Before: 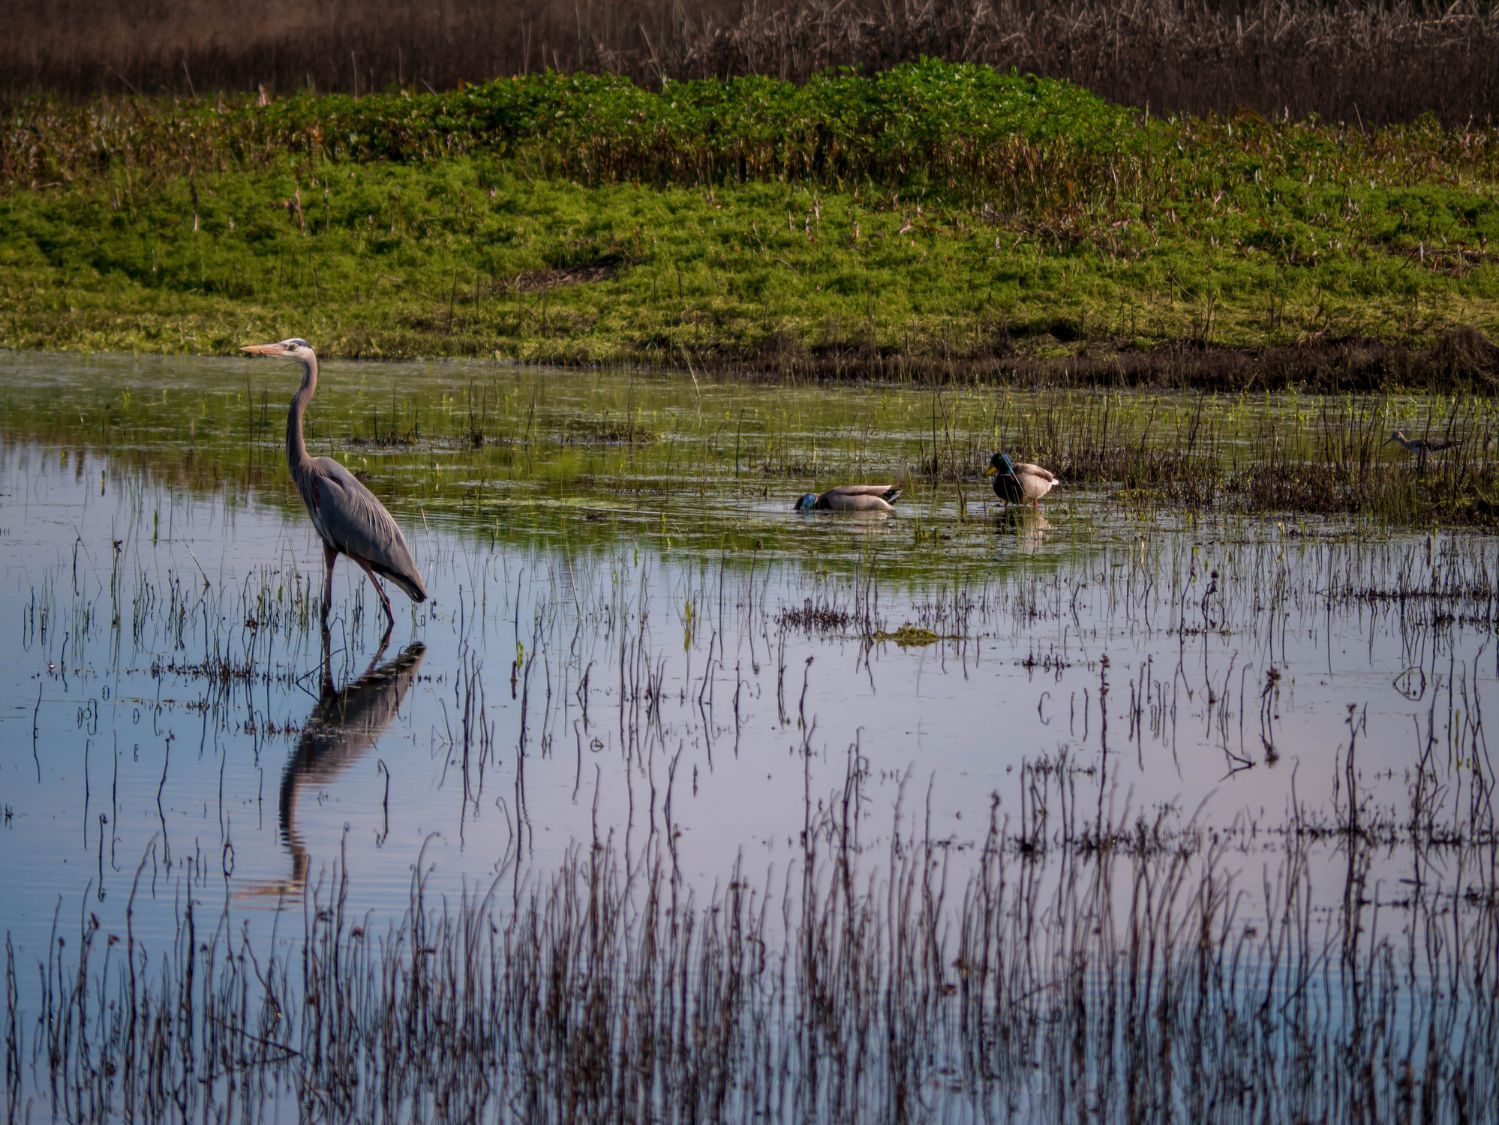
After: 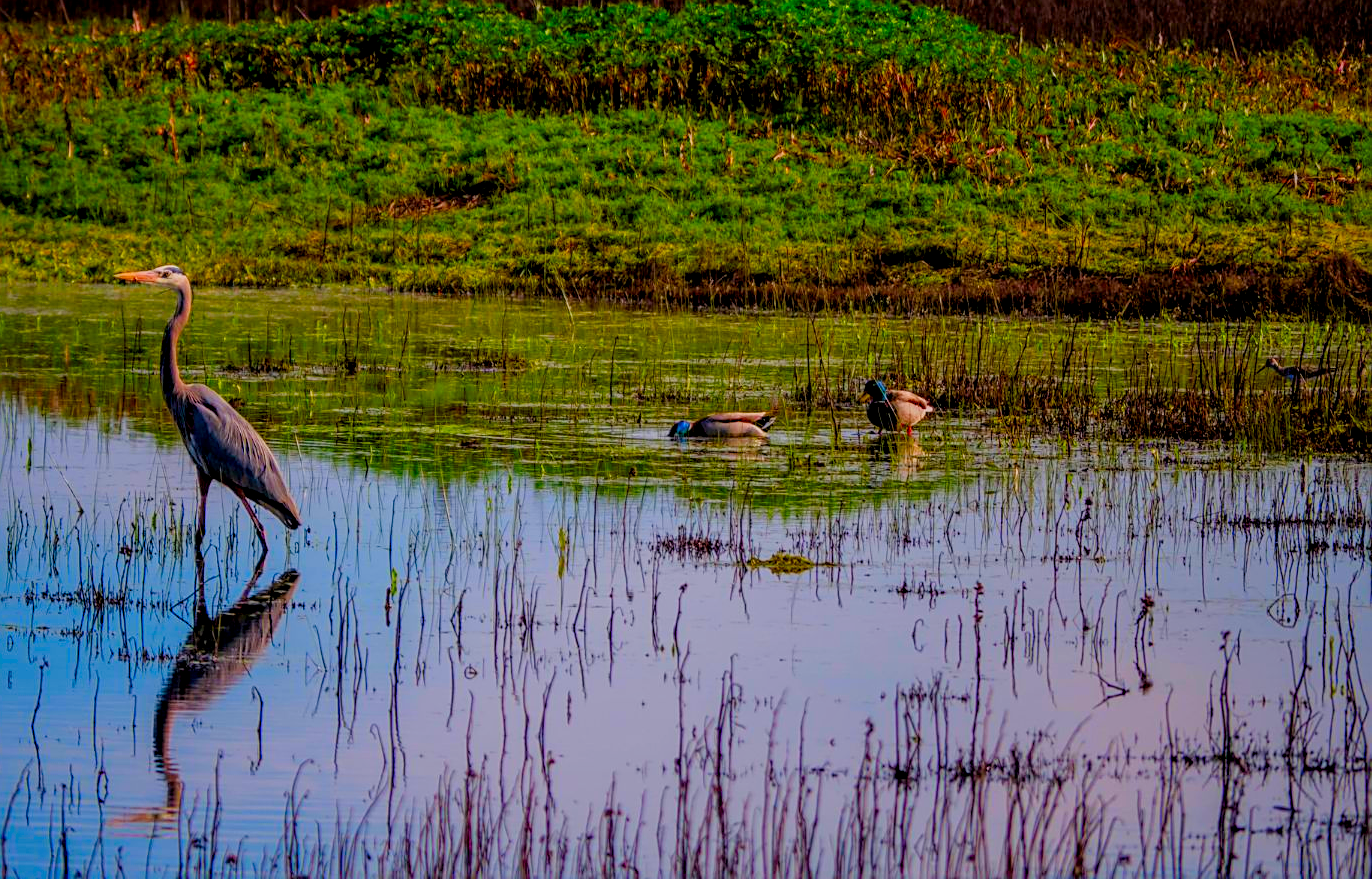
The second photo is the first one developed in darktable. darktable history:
local contrast: detail 130%
contrast brightness saturation: saturation -0.053
crop: left 8.462%, top 6.554%, bottom 15.267%
filmic rgb: black relative exposure -6.58 EV, white relative exposure 4.75 EV, hardness 3.13, contrast 0.803
color correction: highlights b* -0.036, saturation 2.96
sharpen: on, module defaults
